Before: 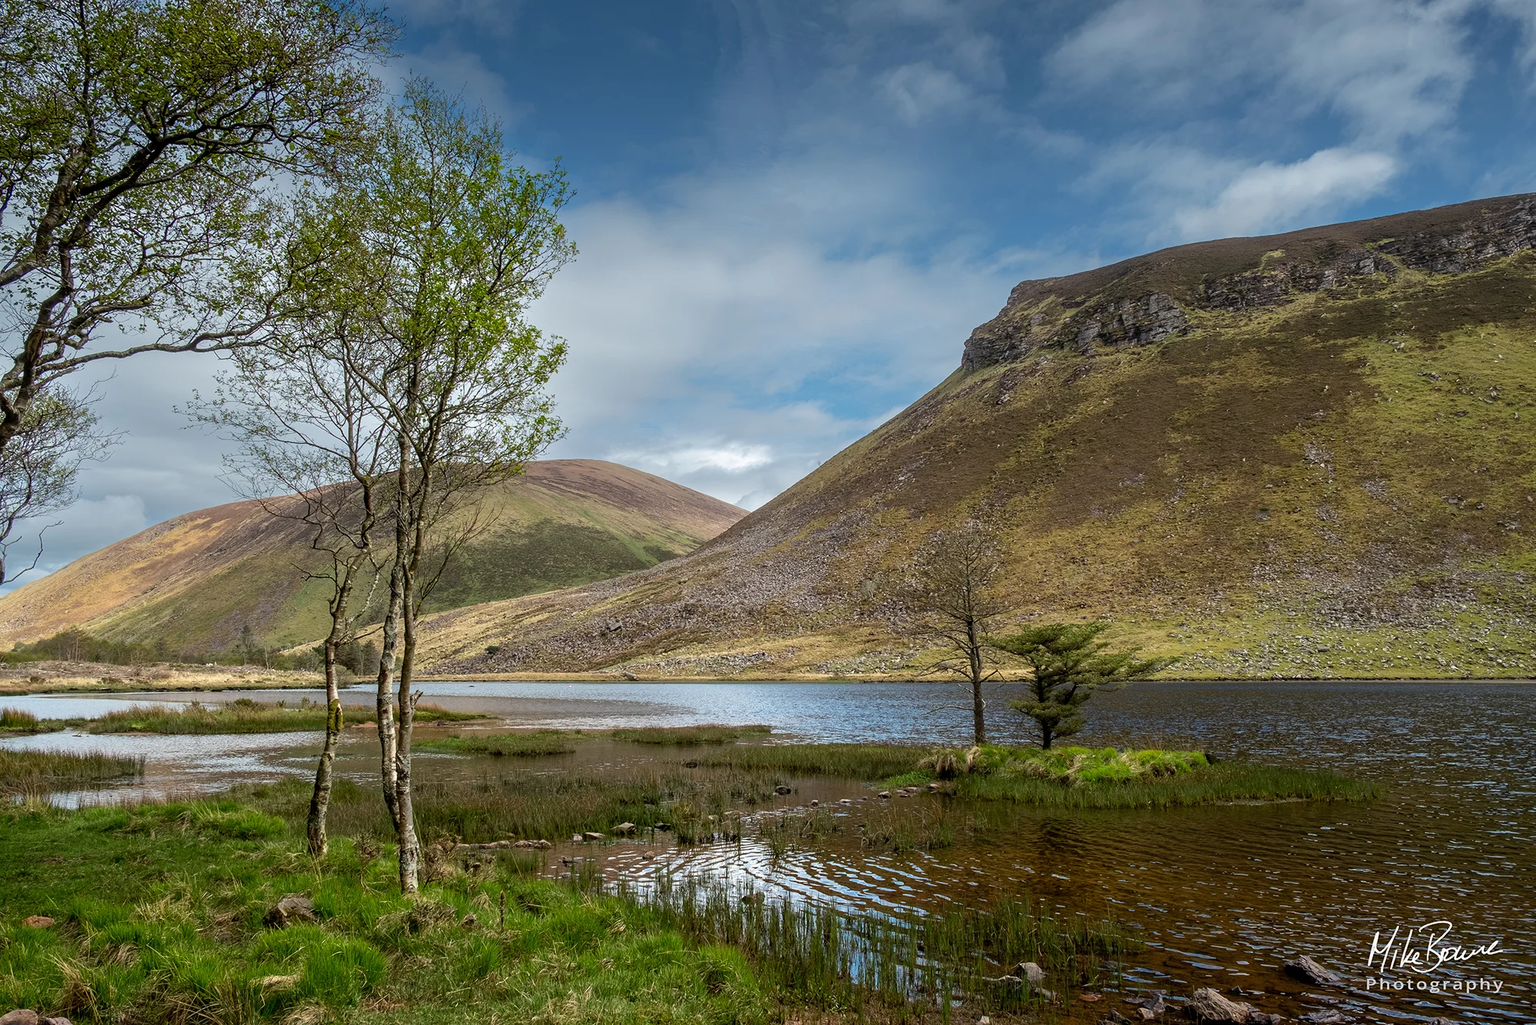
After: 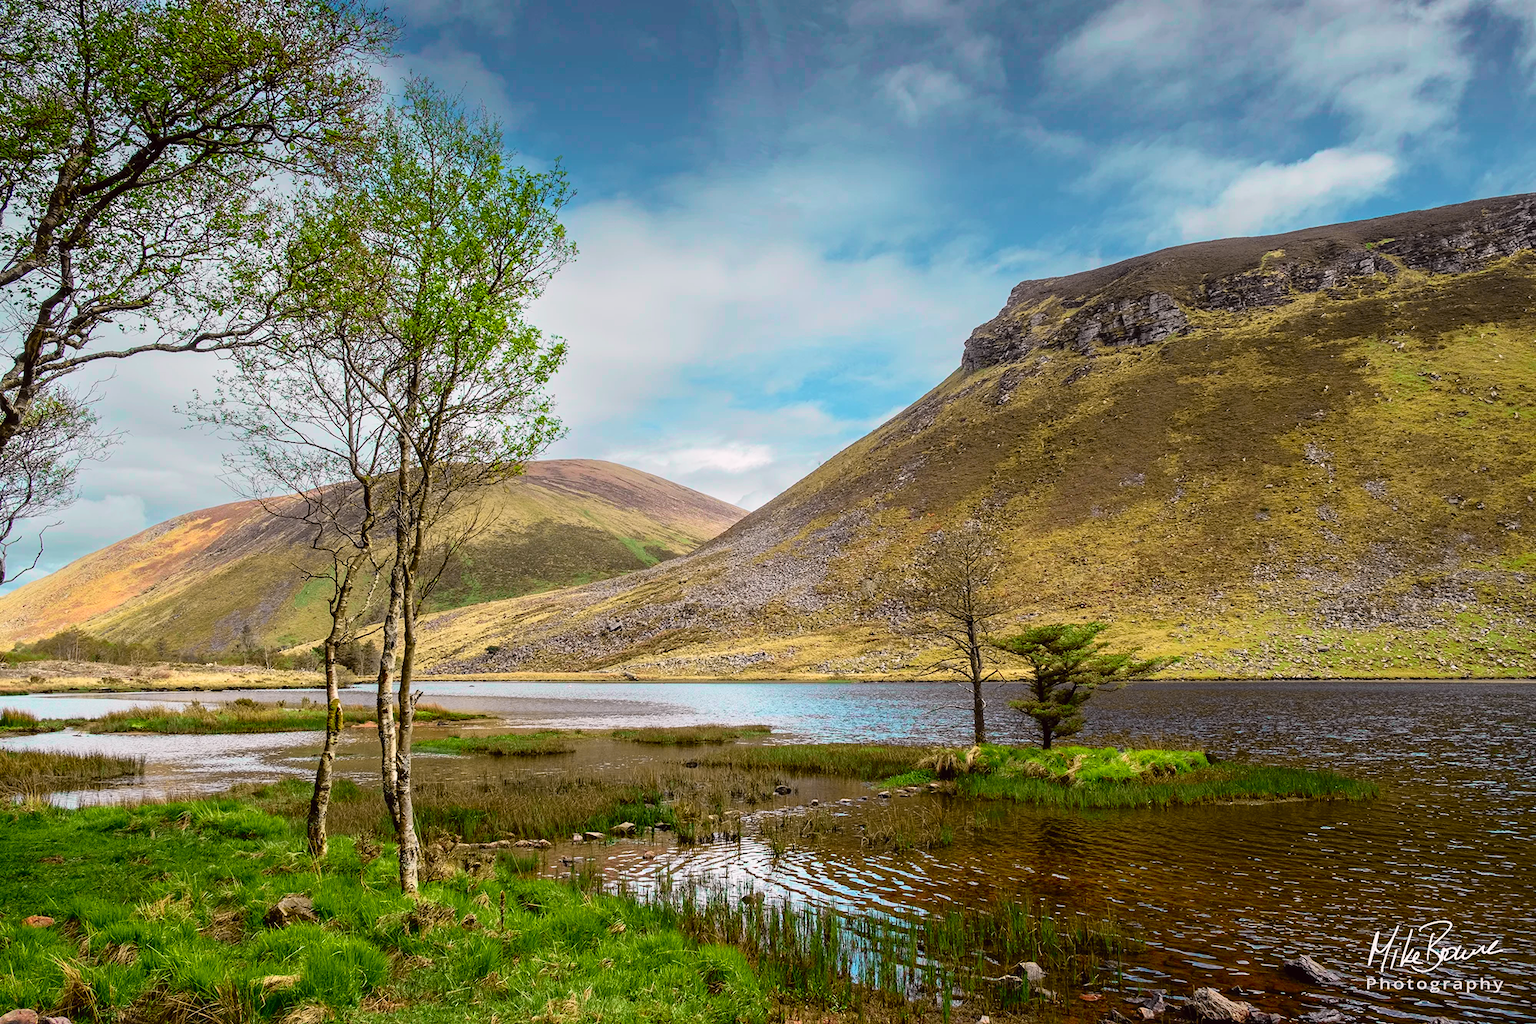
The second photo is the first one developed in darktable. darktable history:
tone curve: curves: ch0 [(0, 0.012) (0.144, 0.137) (0.326, 0.386) (0.489, 0.573) (0.656, 0.763) (0.849, 0.902) (1, 0.974)]; ch1 [(0, 0) (0.366, 0.367) (0.475, 0.453) (0.487, 0.501) (0.519, 0.527) (0.544, 0.579) (0.562, 0.619) (0.622, 0.694) (1, 1)]; ch2 [(0, 0) (0.333, 0.346) (0.375, 0.375) (0.424, 0.43) (0.476, 0.492) (0.502, 0.503) (0.533, 0.541) (0.572, 0.615) (0.605, 0.656) (0.641, 0.709) (1, 1)], color space Lab, independent channels, preserve colors none
white balance: emerald 1
